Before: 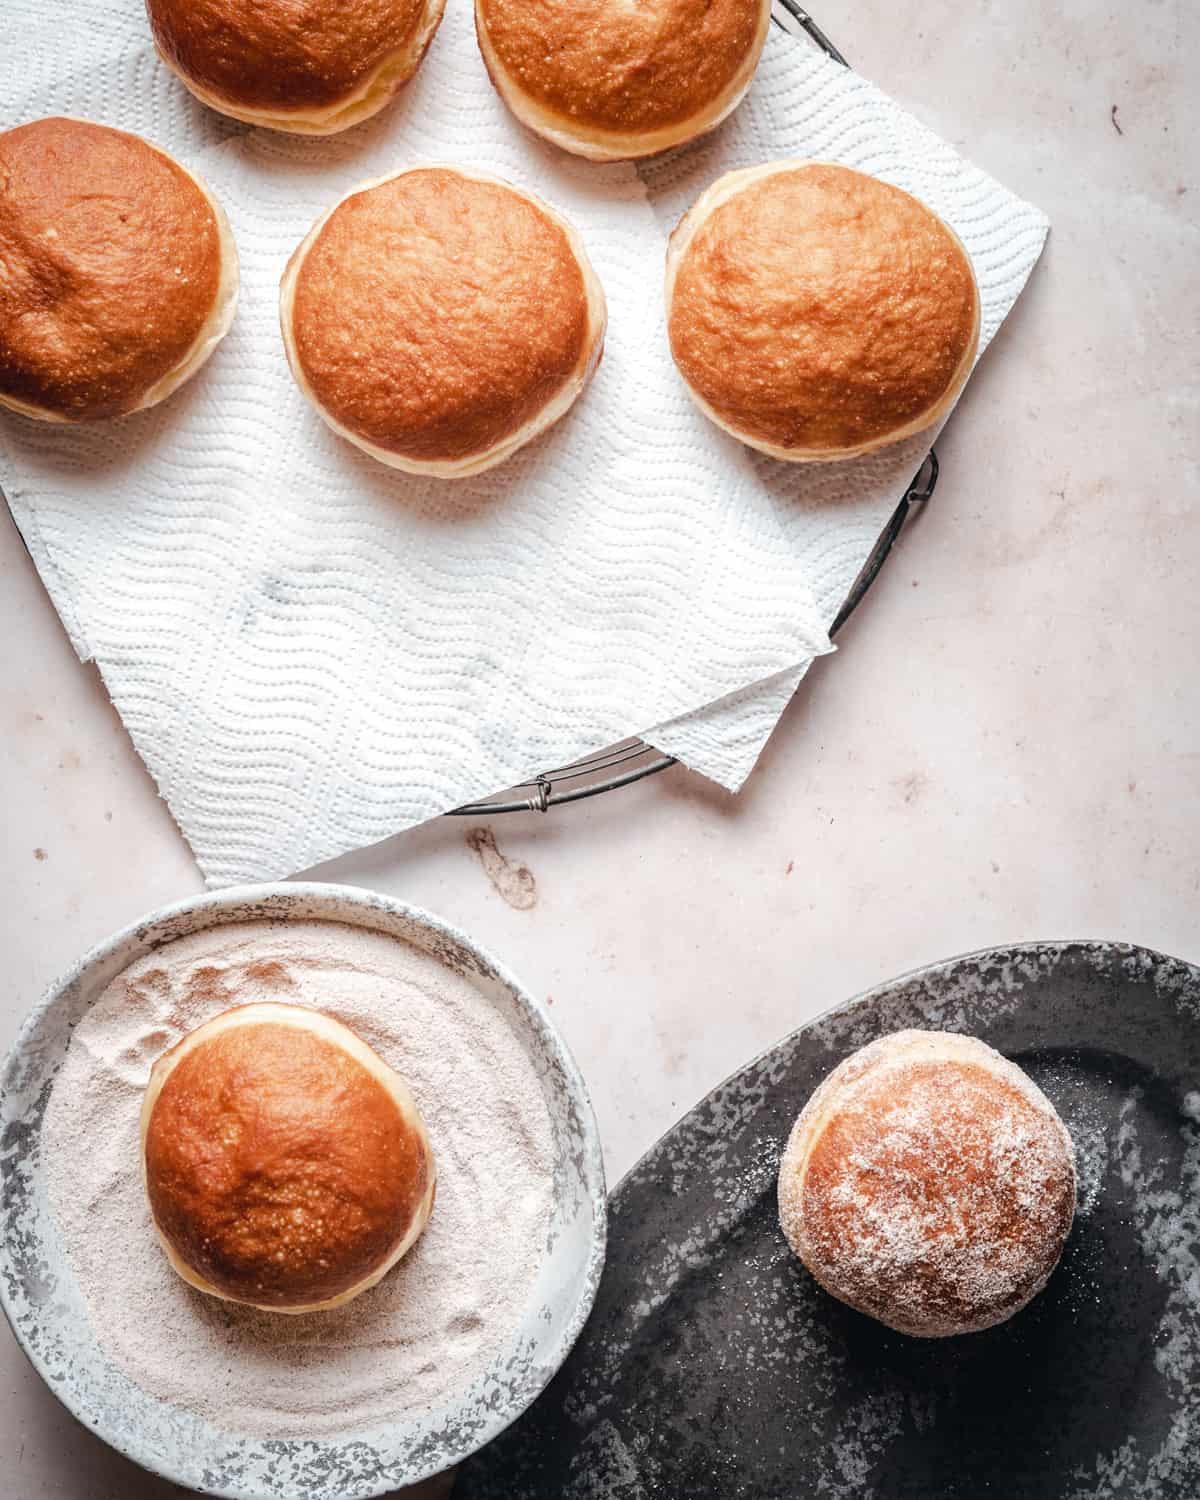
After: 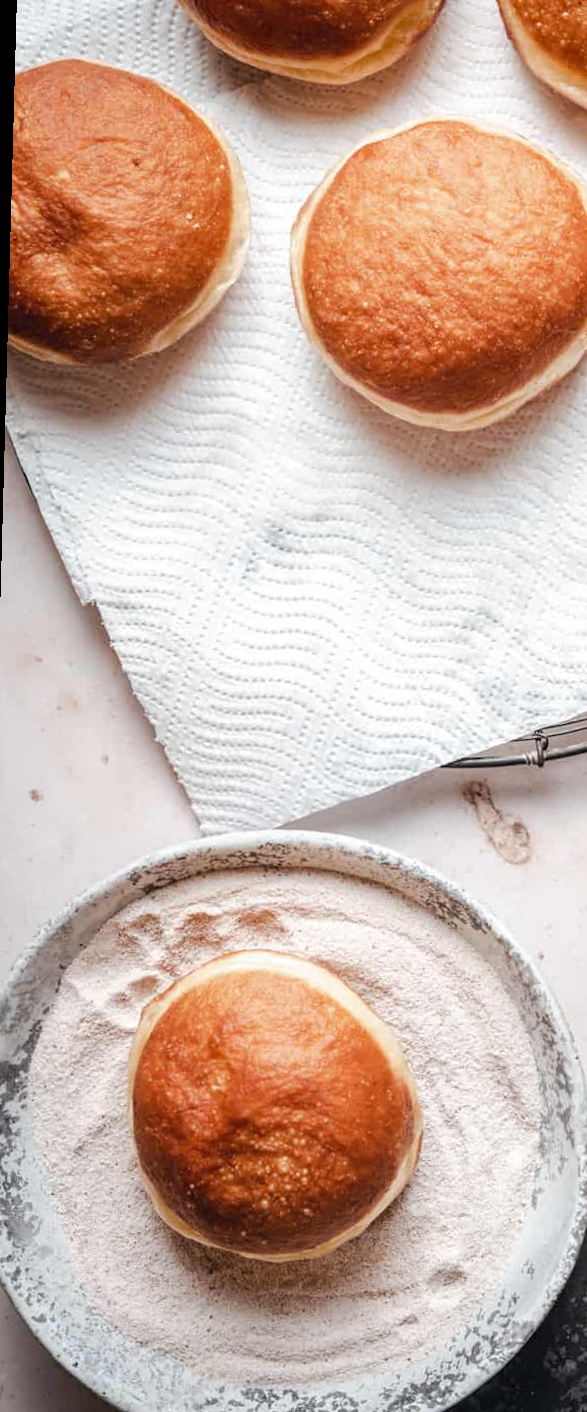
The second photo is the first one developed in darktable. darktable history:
crop and rotate: left 0%, top 0%, right 50.845%
rotate and perspective: rotation 1.57°, crop left 0.018, crop right 0.982, crop top 0.039, crop bottom 0.961
color balance: on, module defaults
